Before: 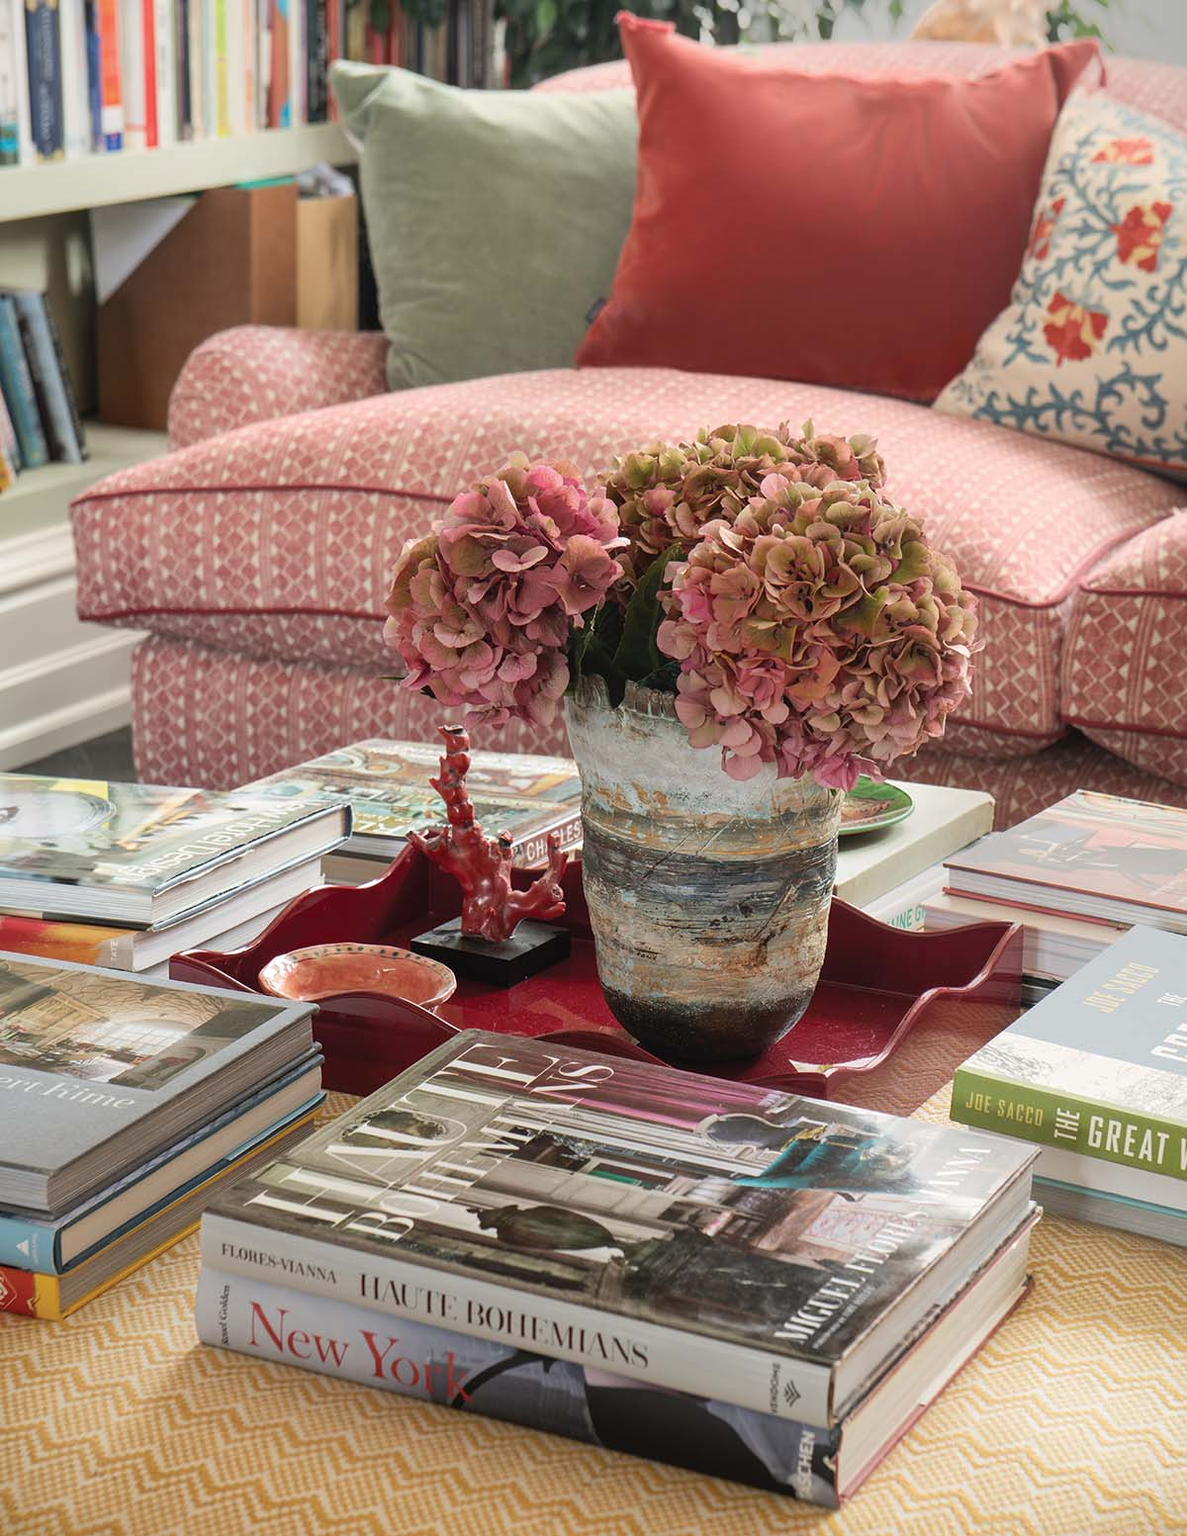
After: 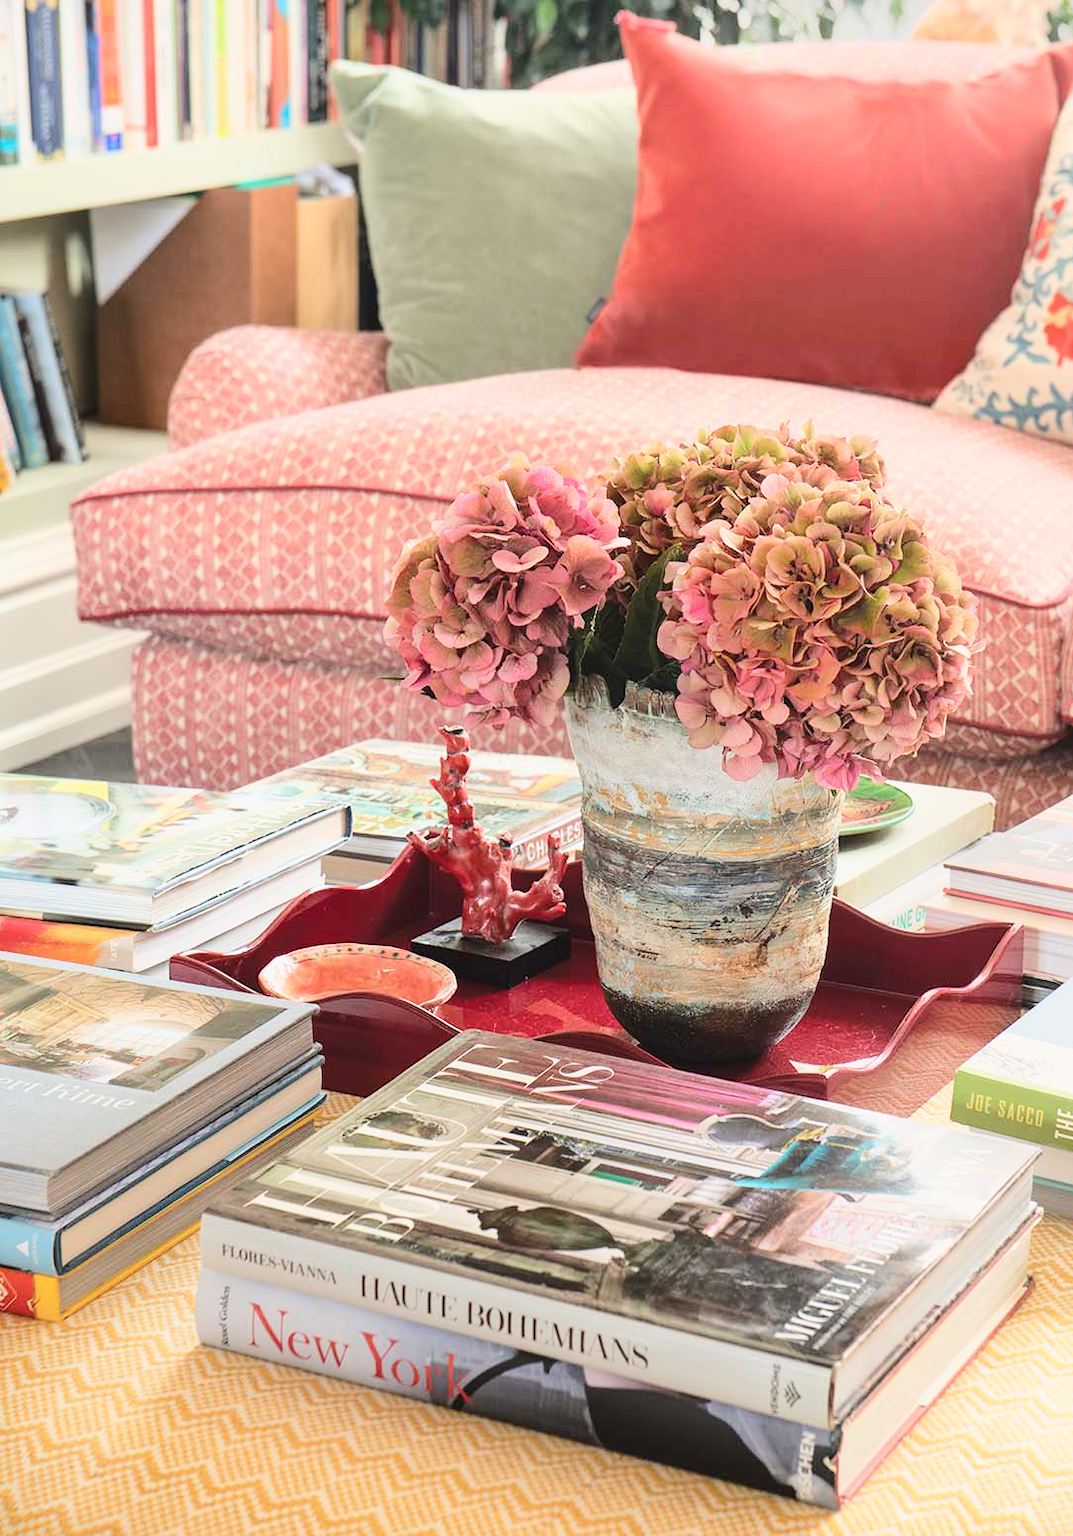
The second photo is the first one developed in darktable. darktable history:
base curve: curves: ch0 [(0, 0) (0.025, 0.046) (0.112, 0.277) (0.467, 0.74) (0.814, 0.929) (1, 0.942)]
crop: right 9.509%, bottom 0.031%
